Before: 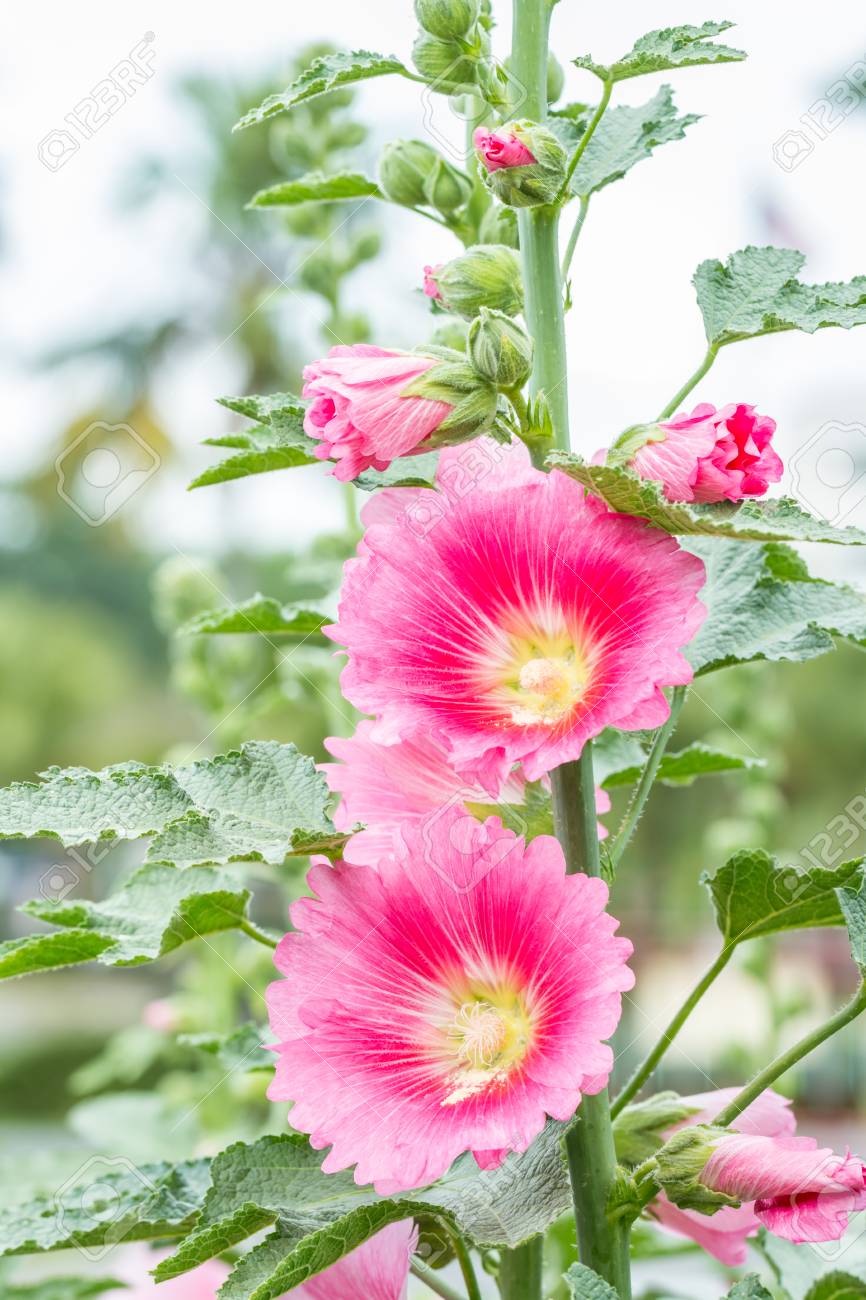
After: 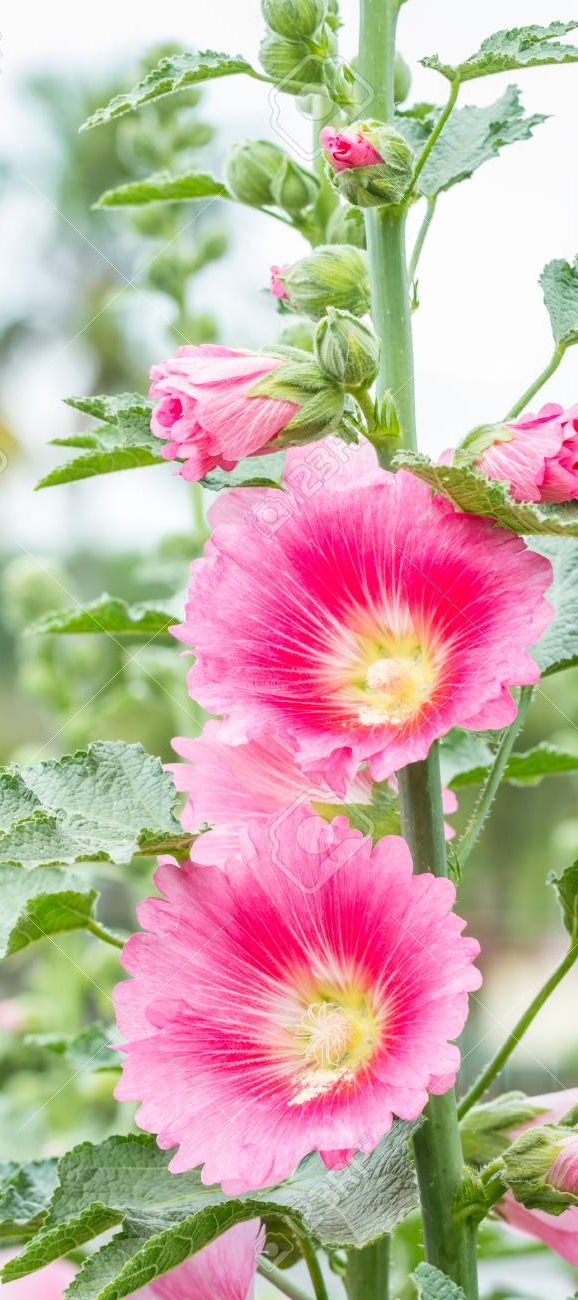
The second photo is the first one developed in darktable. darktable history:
crop and rotate: left 17.732%, right 15.423%
white balance: red 1, blue 1
